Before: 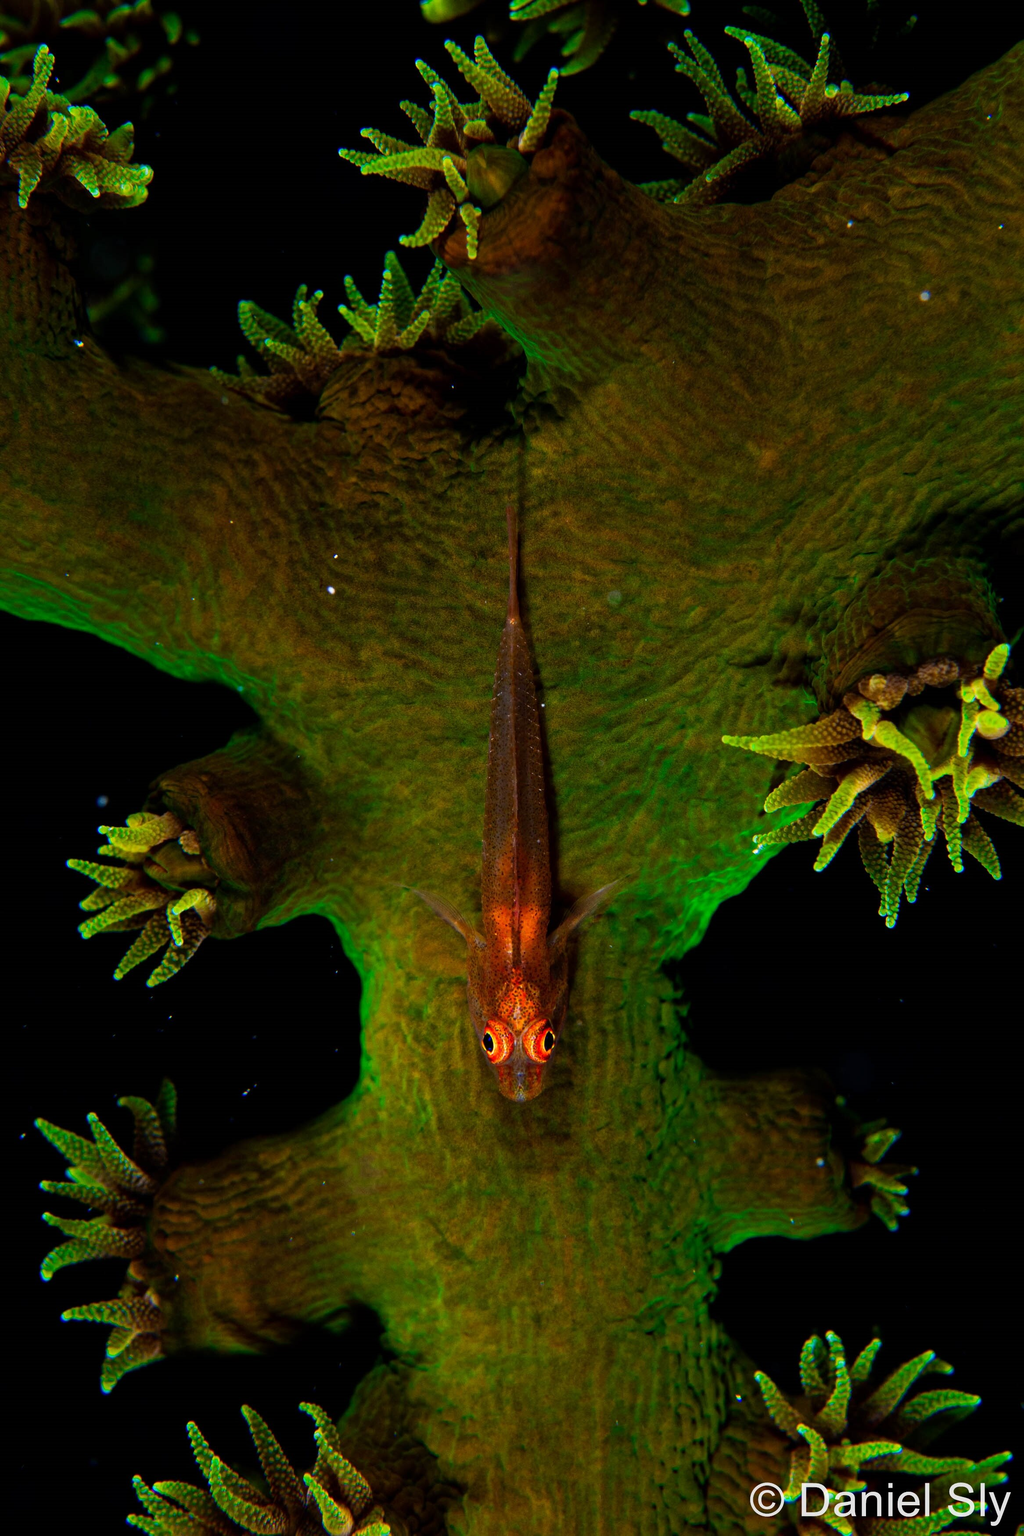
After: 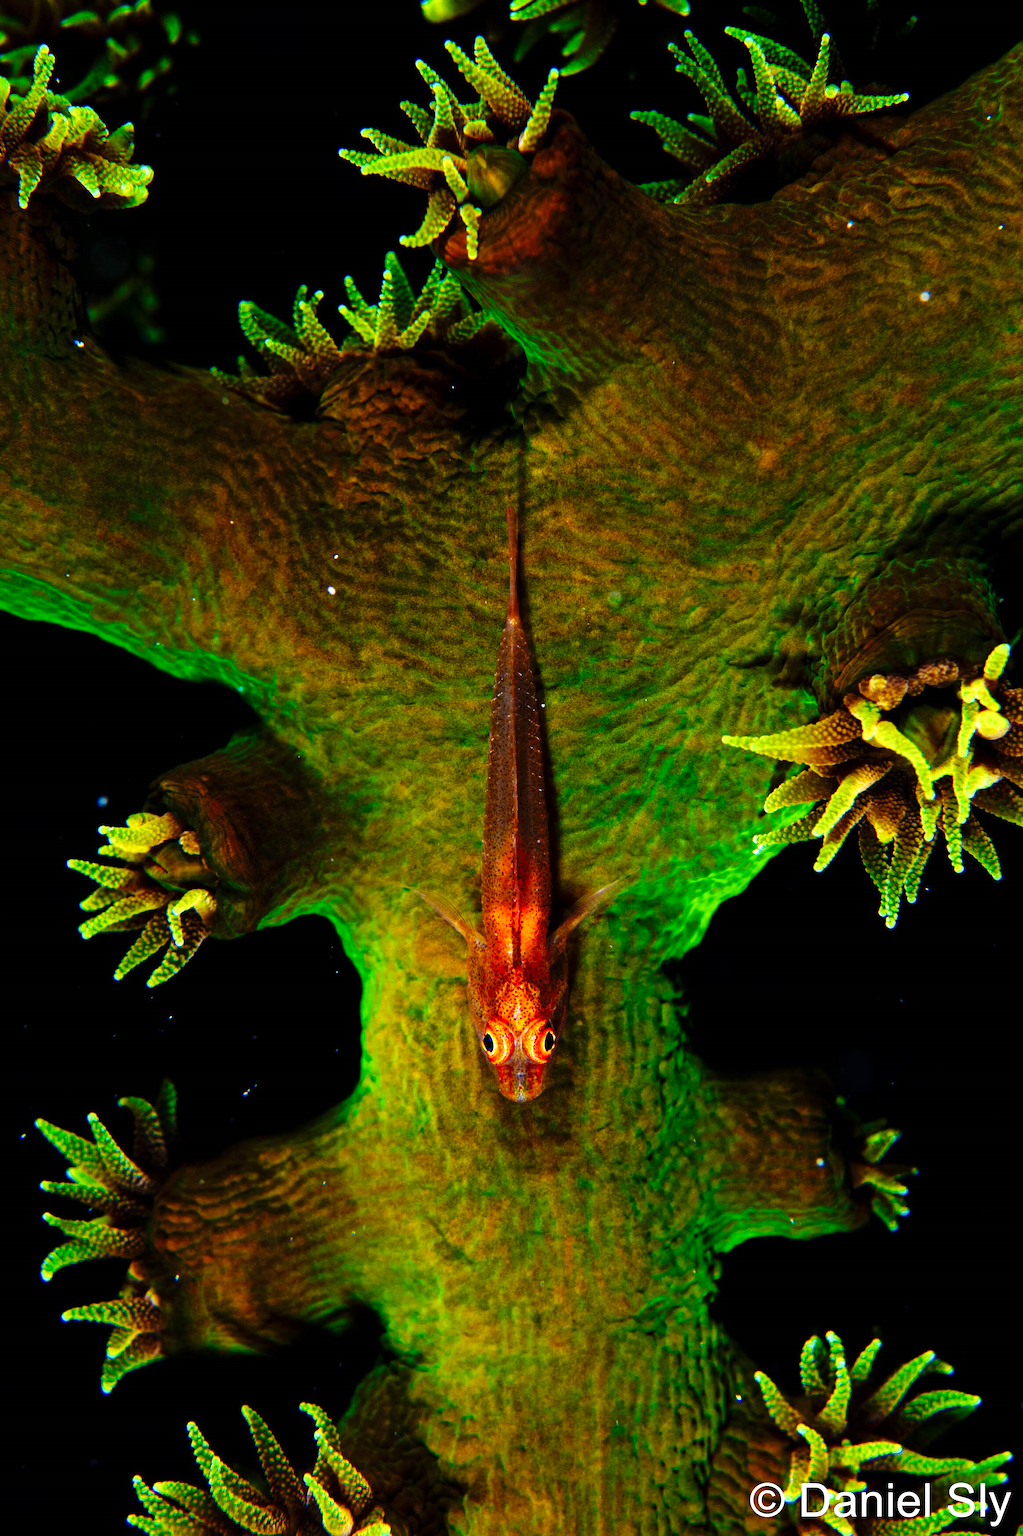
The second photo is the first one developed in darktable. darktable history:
exposure: exposure 0.766 EV, compensate highlight preservation false
base curve: curves: ch0 [(0, 0) (0.036, 0.025) (0.121, 0.166) (0.206, 0.329) (0.605, 0.79) (1, 1)], preserve colors none
